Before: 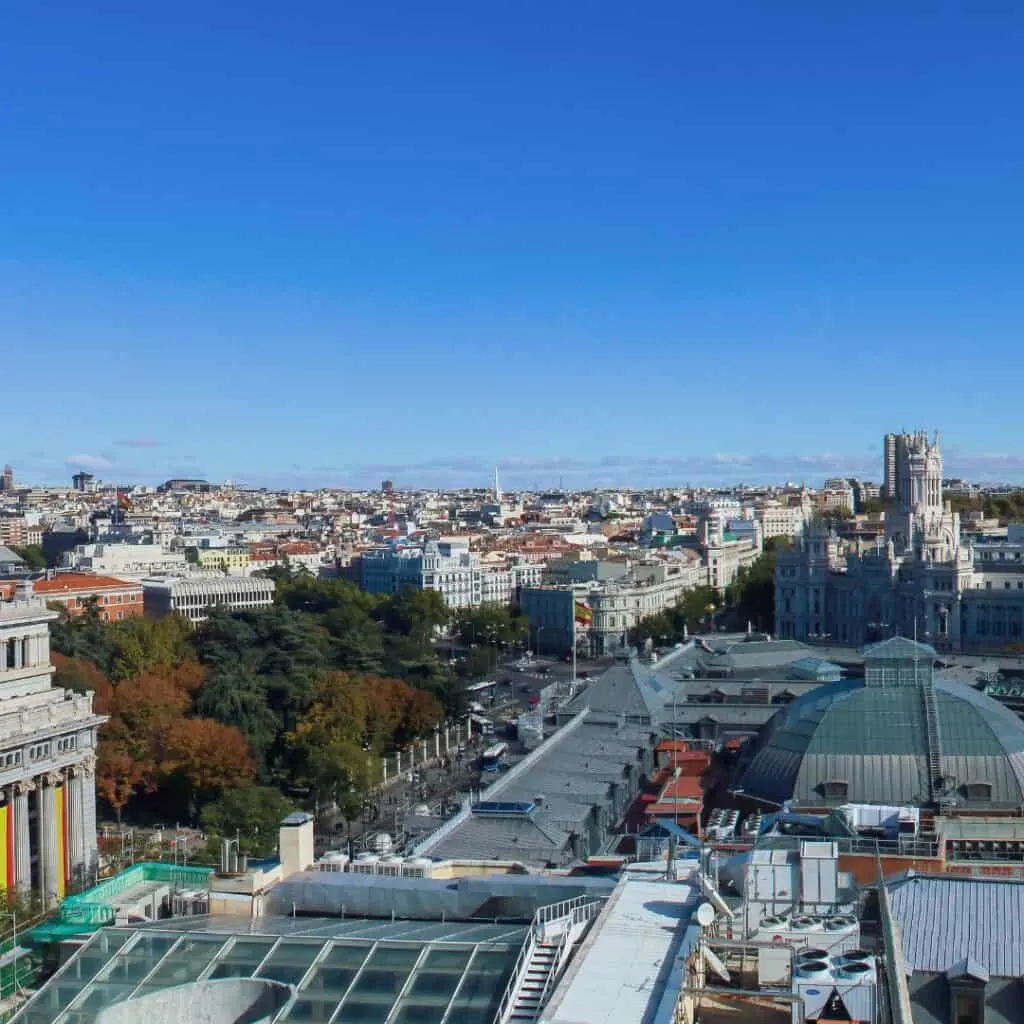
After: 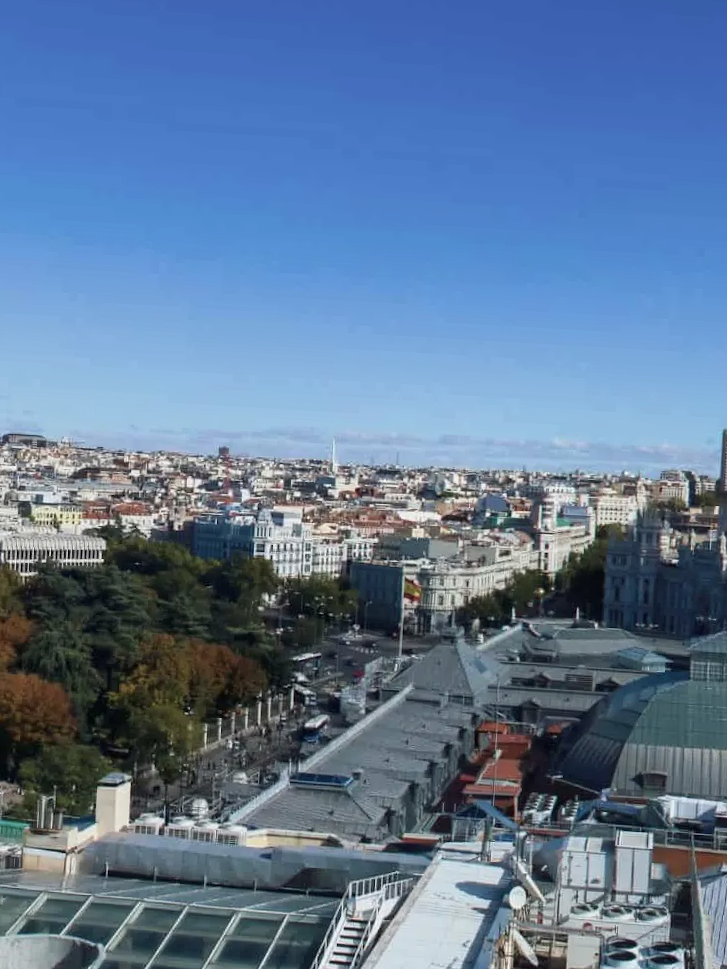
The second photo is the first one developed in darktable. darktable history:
contrast brightness saturation: contrast 0.11, saturation -0.17
crop and rotate: angle -3.27°, left 14.277%, top 0.028%, right 10.766%, bottom 0.028%
